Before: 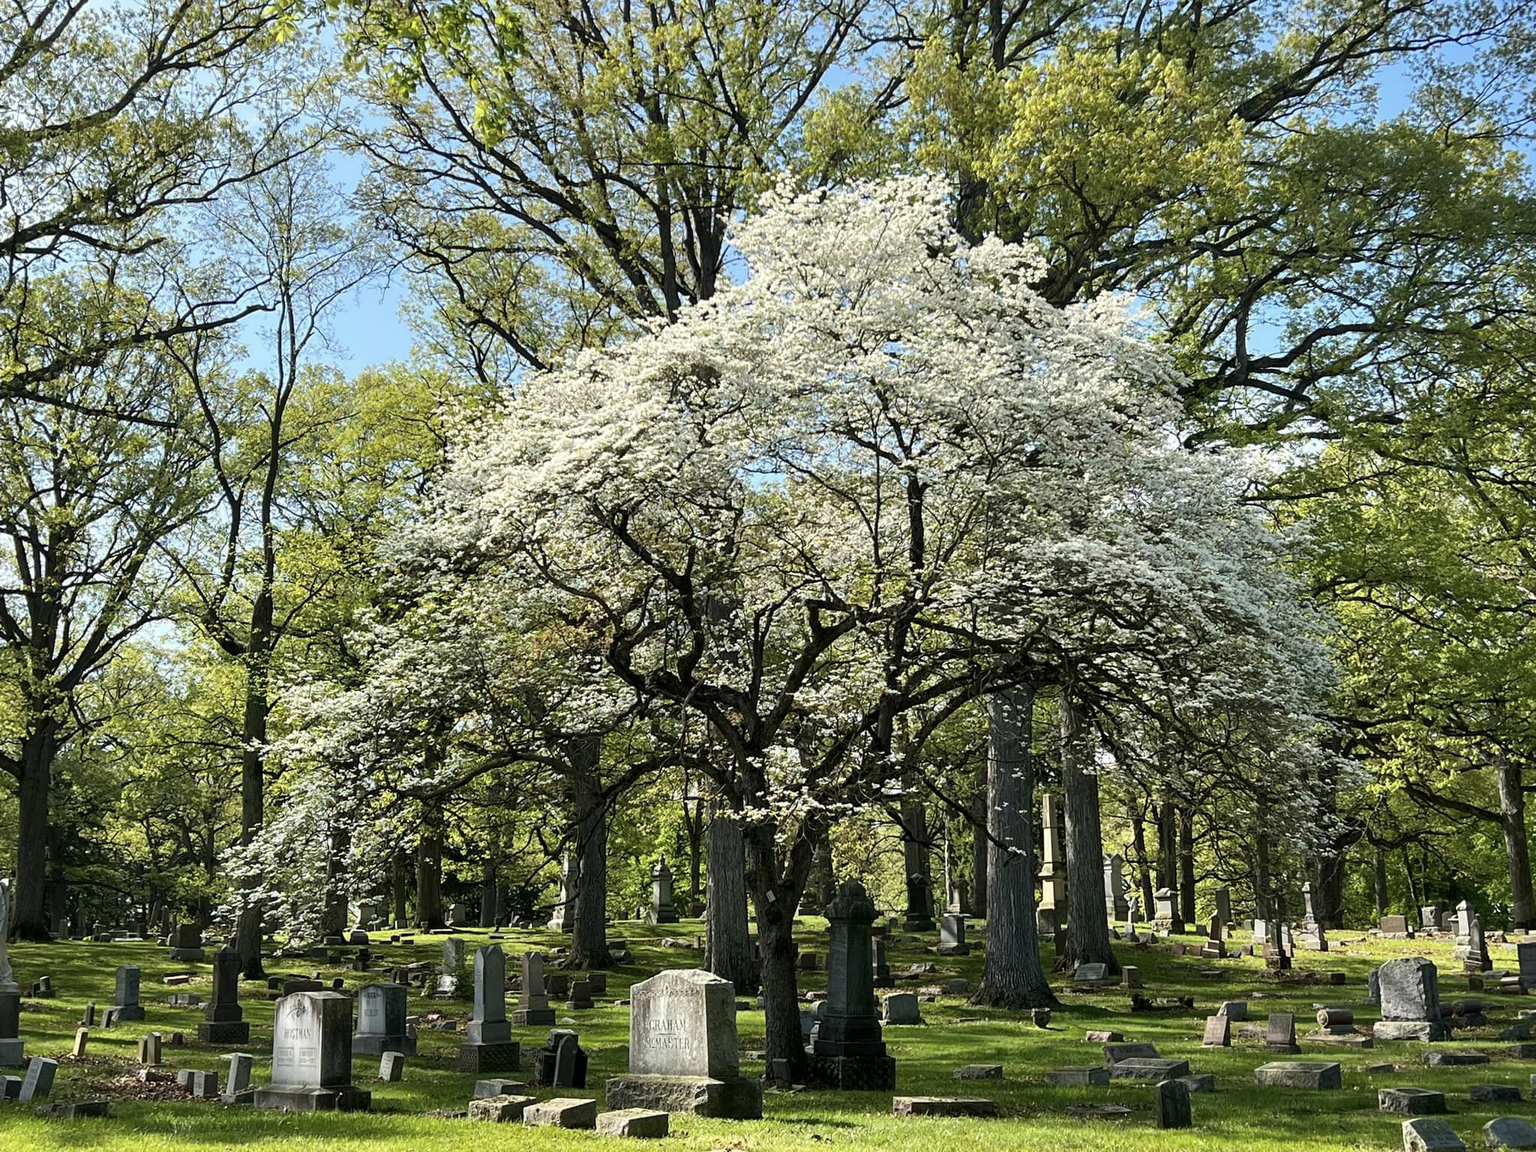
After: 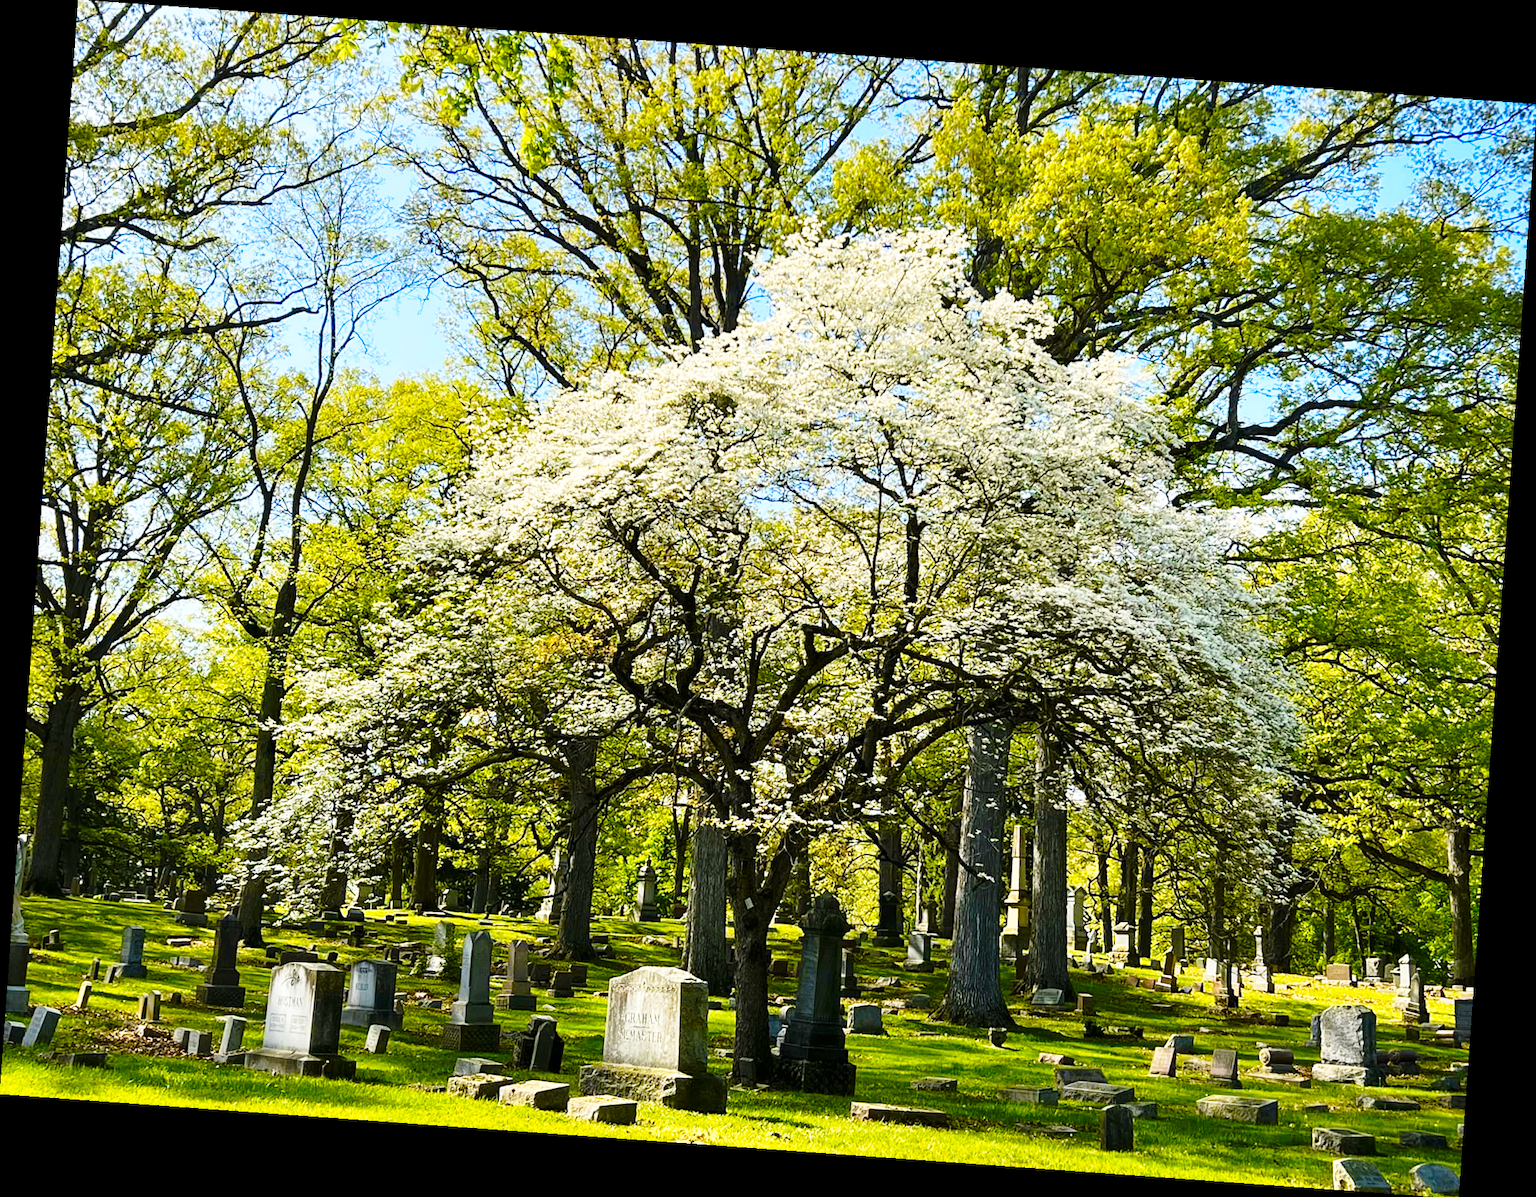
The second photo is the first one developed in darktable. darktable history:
color contrast: green-magenta contrast 1.12, blue-yellow contrast 1.95, unbound 0
rotate and perspective: rotation 4.1°, automatic cropping off
base curve: curves: ch0 [(0, 0) (0.028, 0.03) (0.121, 0.232) (0.46, 0.748) (0.859, 0.968) (1, 1)], preserve colors none
